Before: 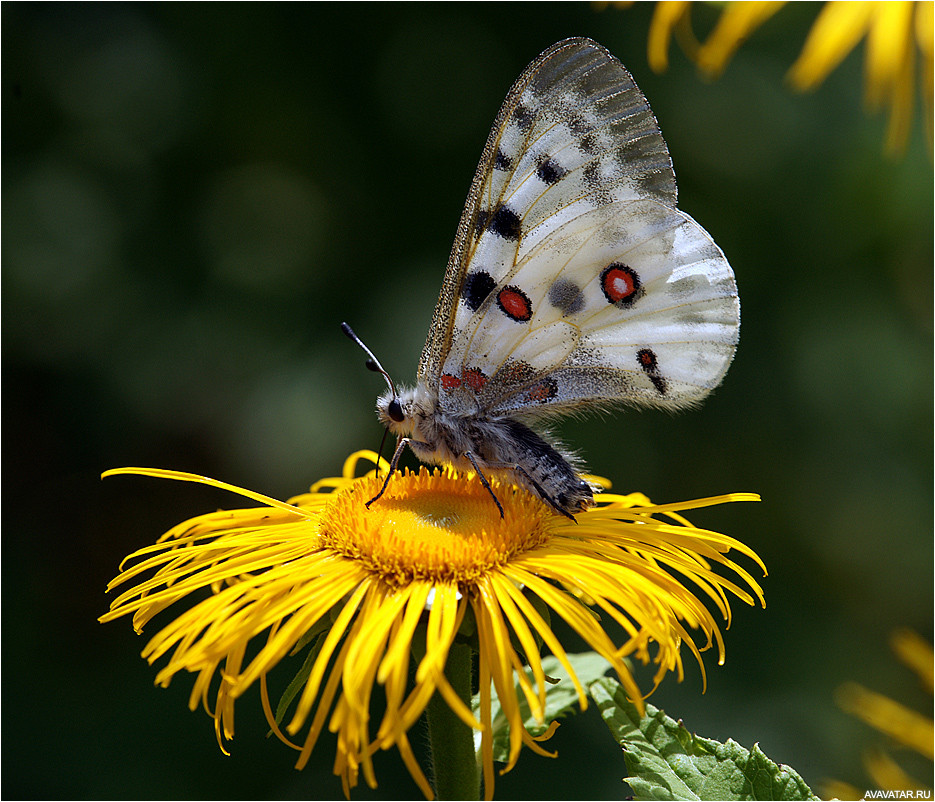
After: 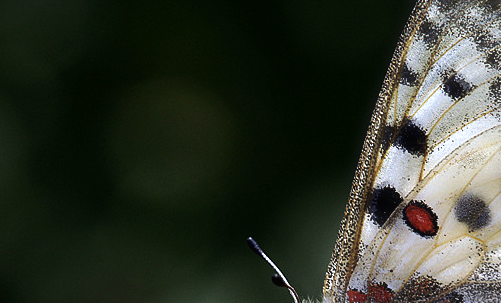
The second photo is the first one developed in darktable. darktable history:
crop: left 10.121%, top 10.631%, right 36.218%, bottom 51.526%
haze removal: strength -0.05
tone equalizer: -8 EV -0.75 EV, -7 EV -0.7 EV, -6 EV -0.6 EV, -5 EV -0.4 EV, -3 EV 0.4 EV, -2 EV 0.6 EV, -1 EV 0.7 EV, +0 EV 0.75 EV, edges refinement/feathering 500, mask exposure compensation -1.57 EV, preserve details no
